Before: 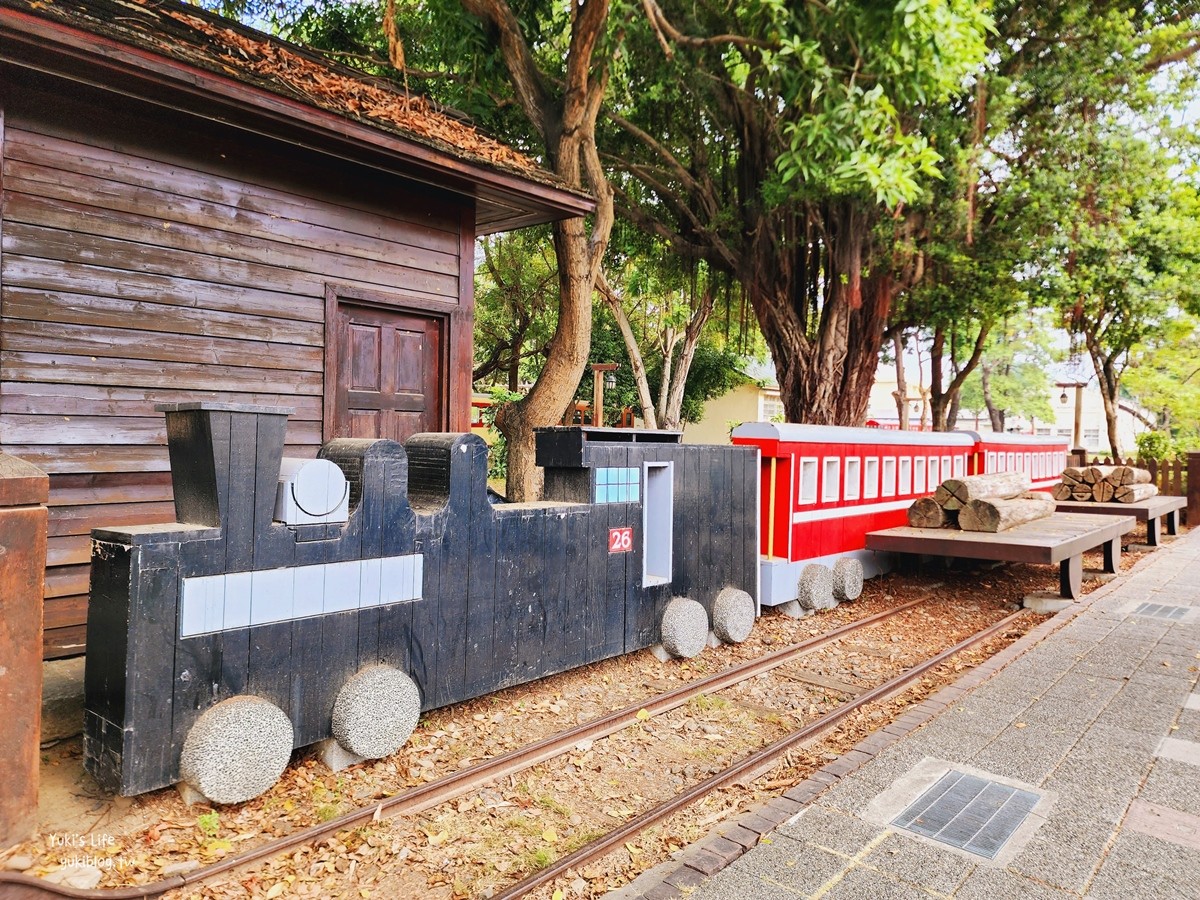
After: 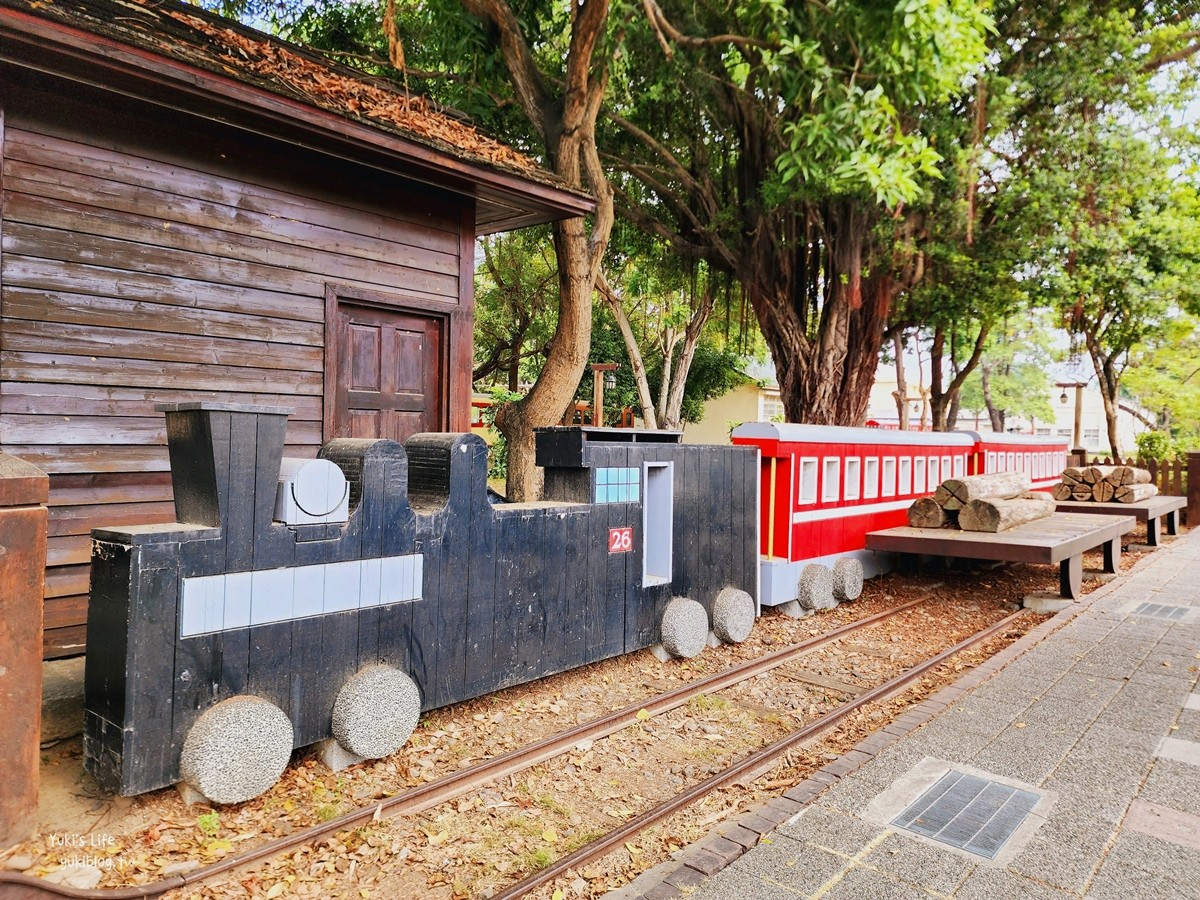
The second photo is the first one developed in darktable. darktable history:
exposure: black level correction 0.002, exposure -0.096 EV, compensate highlight preservation false
